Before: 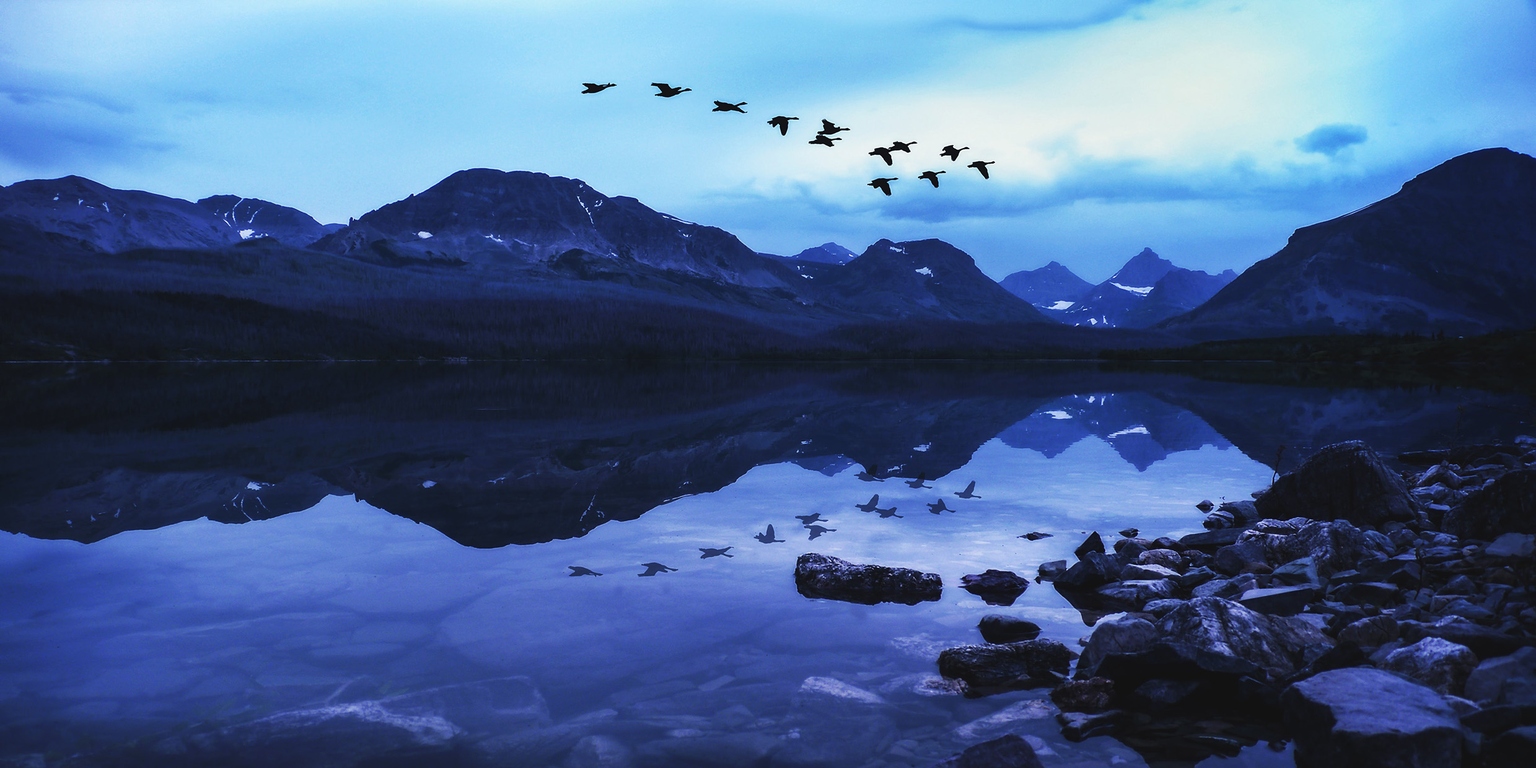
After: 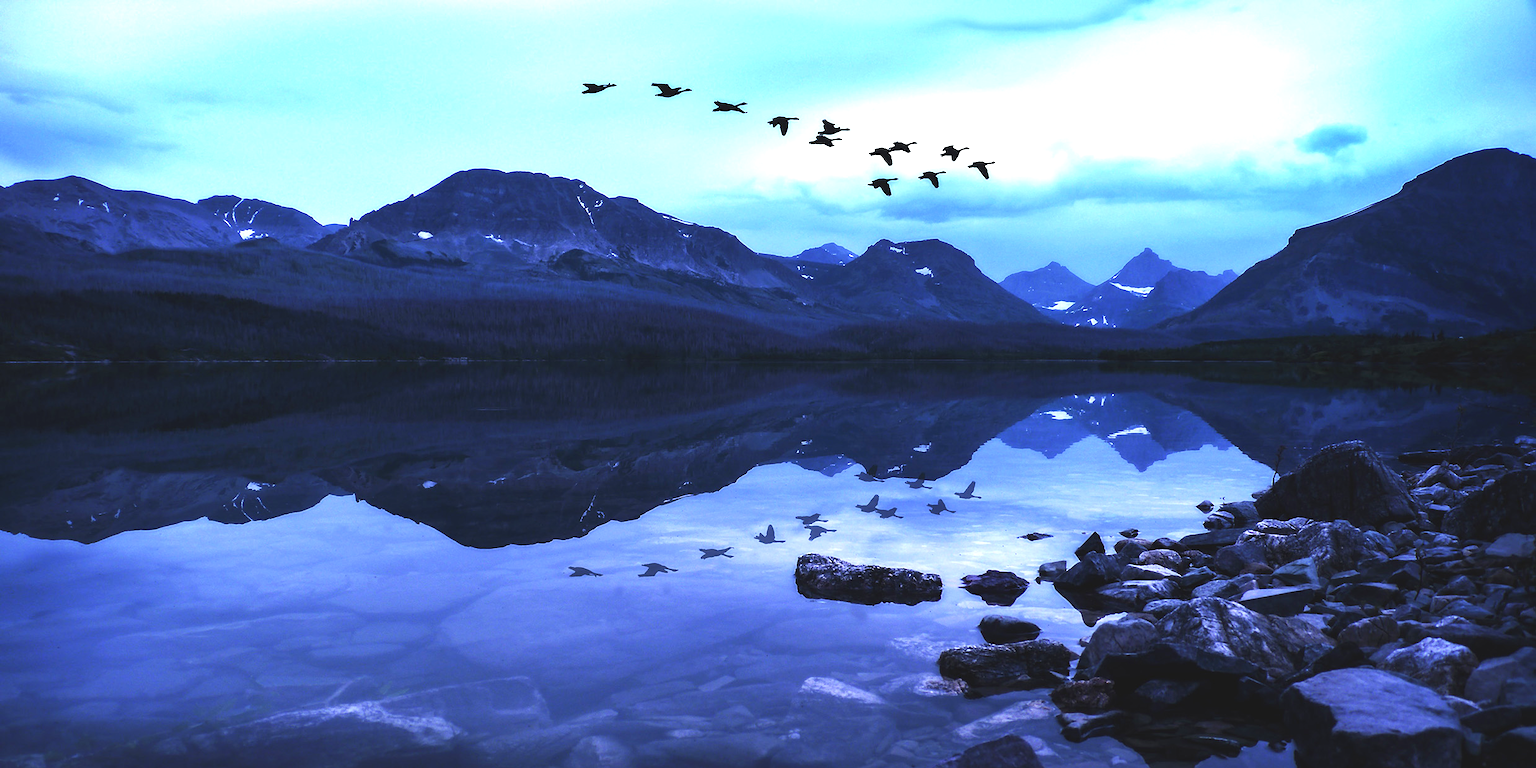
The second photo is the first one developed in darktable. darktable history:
exposure: exposure 0.77 EV, compensate highlight preservation false
tone equalizer: on, module defaults
